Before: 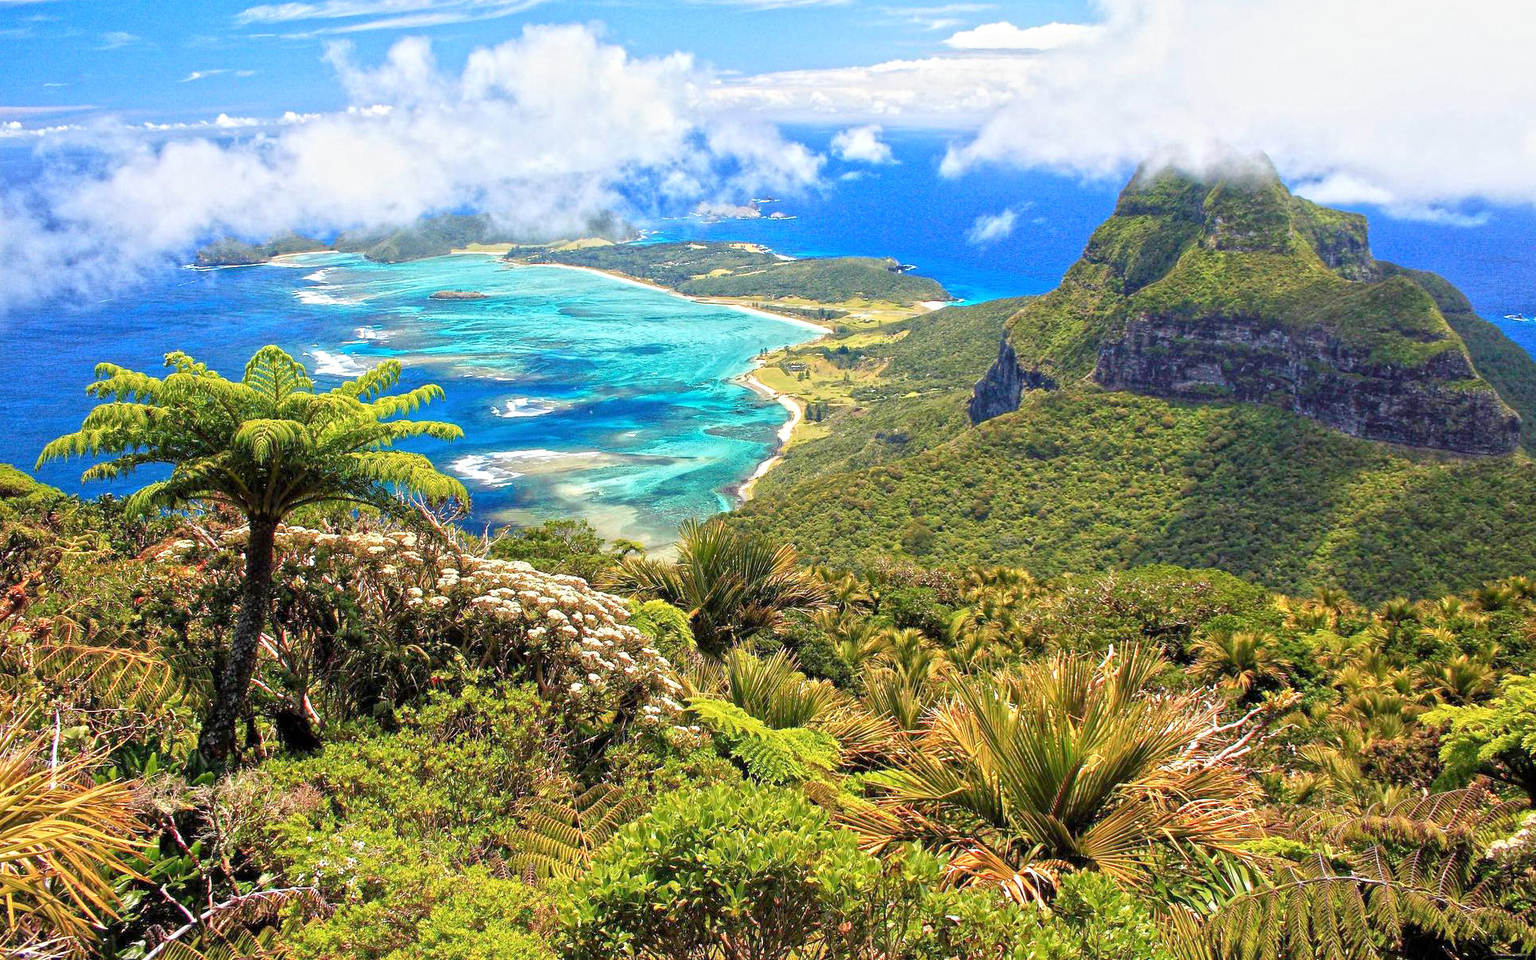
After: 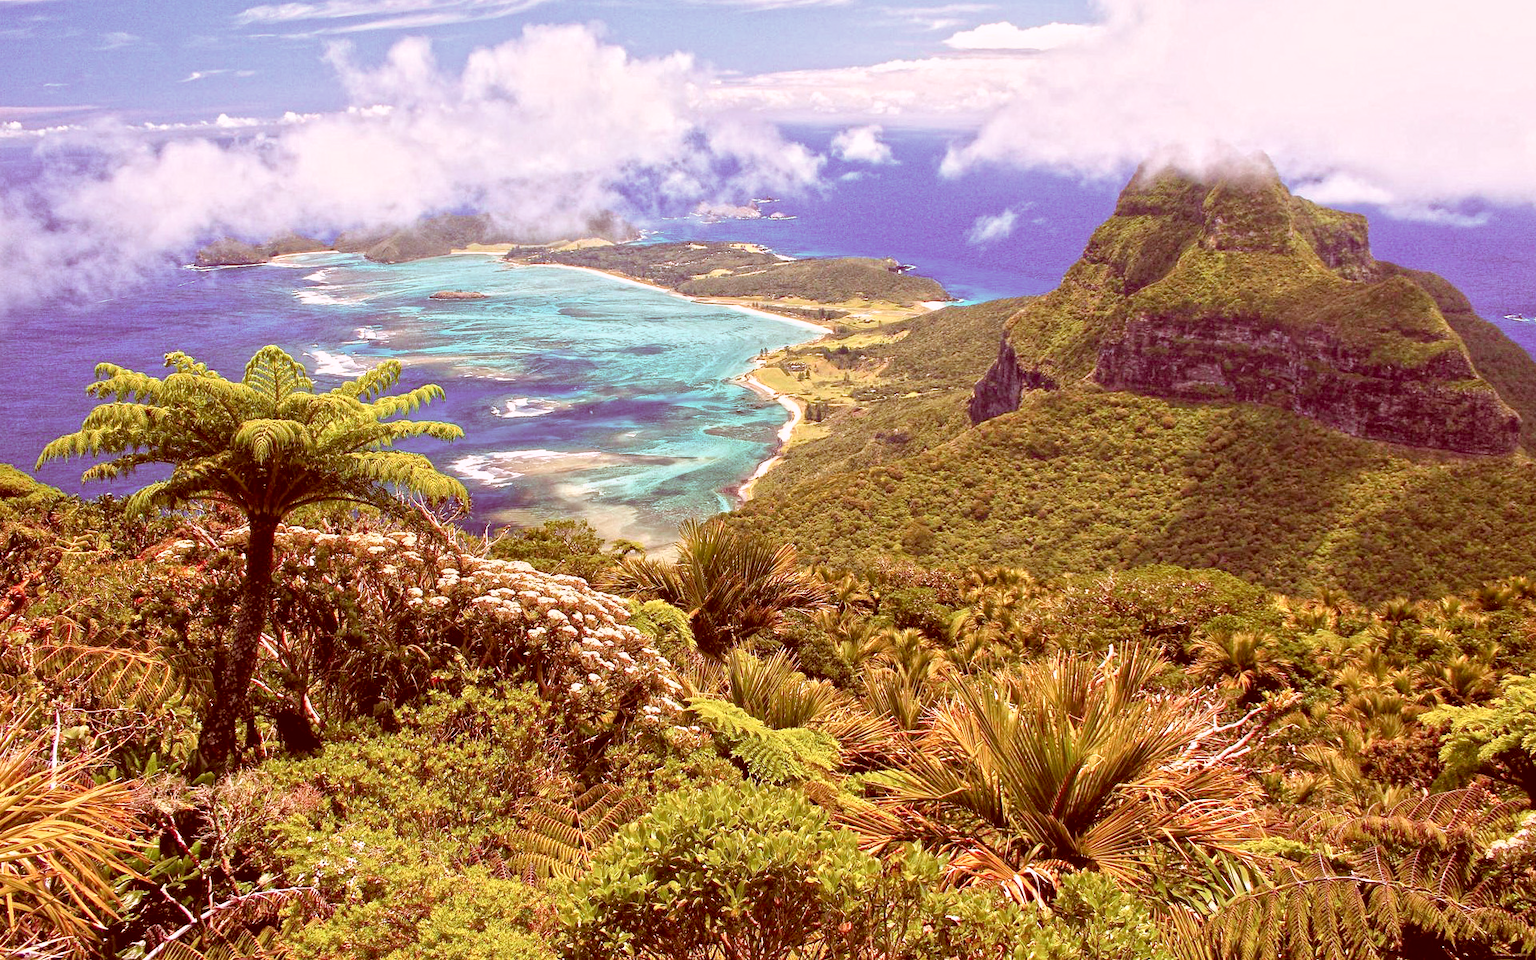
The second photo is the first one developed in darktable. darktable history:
color calibration: illuminant as shot in camera, x 0.358, y 0.373, temperature 4628.91 K
color correction: highlights a* 9.03, highlights b* 8.71, shadows a* 40, shadows b* 40, saturation 0.8
